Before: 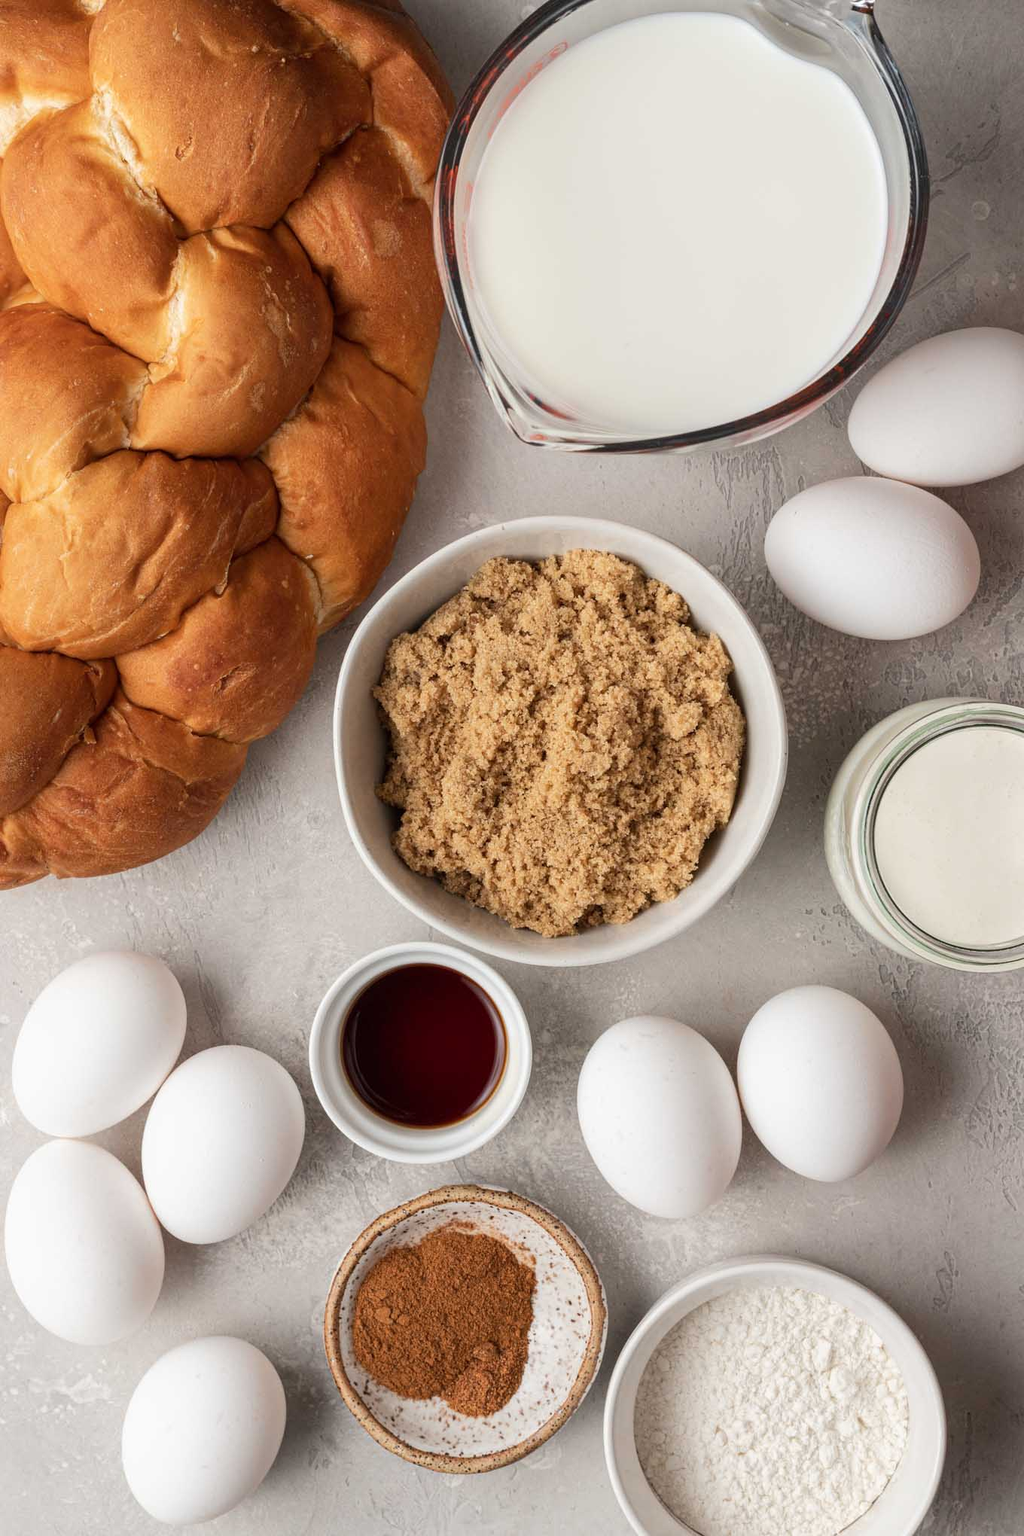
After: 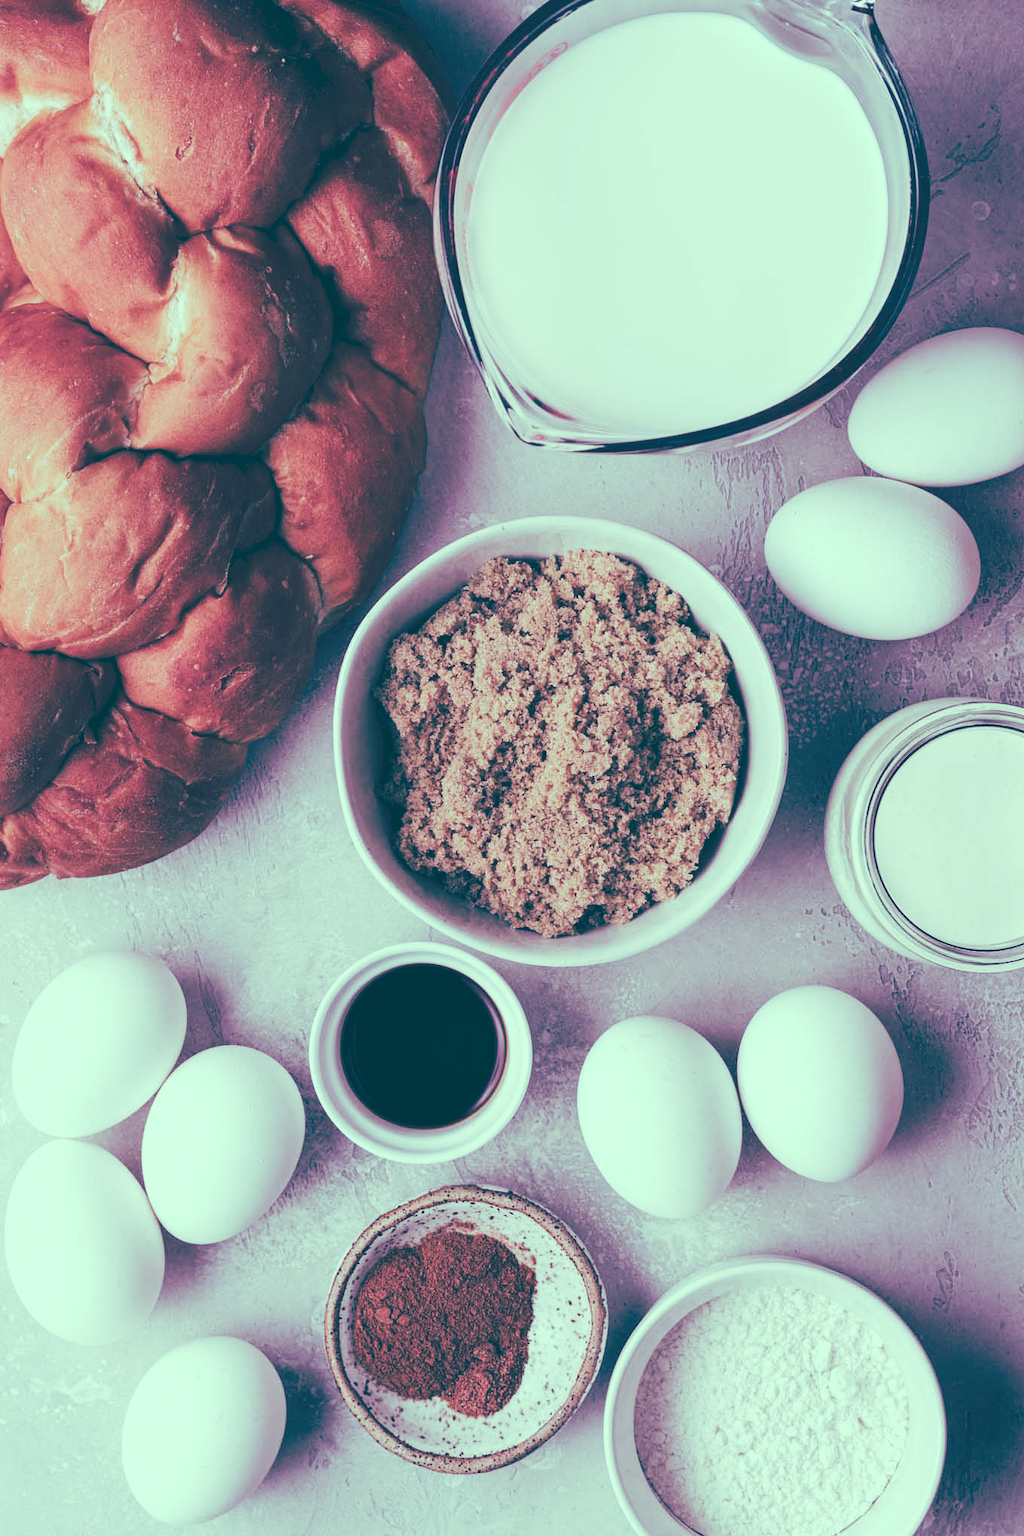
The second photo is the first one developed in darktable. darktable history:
tone curve: curves: ch0 [(0, 0) (0.003, 0.183) (0.011, 0.183) (0.025, 0.184) (0.044, 0.188) (0.069, 0.197) (0.1, 0.204) (0.136, 0.212) (0.177, 0.226) (0.224, 0.24) (0.277, 0.273) (0.335, 0.322) (0.399, 0.388) (0.468, 0.468) (0.543, 0.579) (0.623, 0.686) (0.709, 0.792) (0.801, 0.877) (0.898, 0.939) (1, 1)], preserve colors none
color look up table: target L [96.33, 90.68, 85.58, 87.95, 72.97, 57.99, 52.92, 53.02, 48.17, 45.69, 29.69, 27.48, 6.868, 200.75, 87.78, 73.72, 65.84, 70.67, 59.57, 47.21, 43.56, 42.82, 41.51, 37.76, 36.06, 24.71, 18.75, 10.87, 88.96, 72.95, 81.09, 72.62, 58.29, 66.89, 52.84, 44.19, 47.85, 35.99, 40.06, 20.32, 22.56, 11.97, 7.404, 92.63, 83.69, 66.86, 55.83, 58.04, 38.89], target a [-41.65, -44.12, -27.59, -50.15, -16.56, -12.52, -24.97, 4.004, -17.75, 3.868, -25.58, -38.35, -16.11, 0, -22.78, 2.63, 7.732, 10.73, 7.287, 51.03, 43.13, 23.41, 21.32, 6.582, 31.02, 22.82, -50.31, -27.22, -25.54, 6.26, -2.193, -1.621, 4.6, -16.12, 36.44, 28.61, 11.44, 9.683, 21.19, -37.97, 1.08, -27.84, -14.49, -50.62, -44.2, -16.55, -20.38, -15.91, -8.806], target b [19.11, 39.38, 33.86, 25.77, 7.894, 19.04, 12.75, 13.01, 1.09, -5.38, -14.81, -11.79, -34.43, -0.001, 12.14, 6.504, 23.8, -2.588, -6.462, 12.57, -6.281, -9.135, 1.707, -16.15, -15.38, -11.64, -20.12, -34.8, 4.179, -6.236, -6.034, -20.11, -23.89, -27.5, -25.47, -24.32, -43.81, -23.28, -56.12, -26.31, -41.84, -41.05, -44.37, 13.55, -1.366, -10.16, -9.151, -25.02, -27.47], num patches 49
